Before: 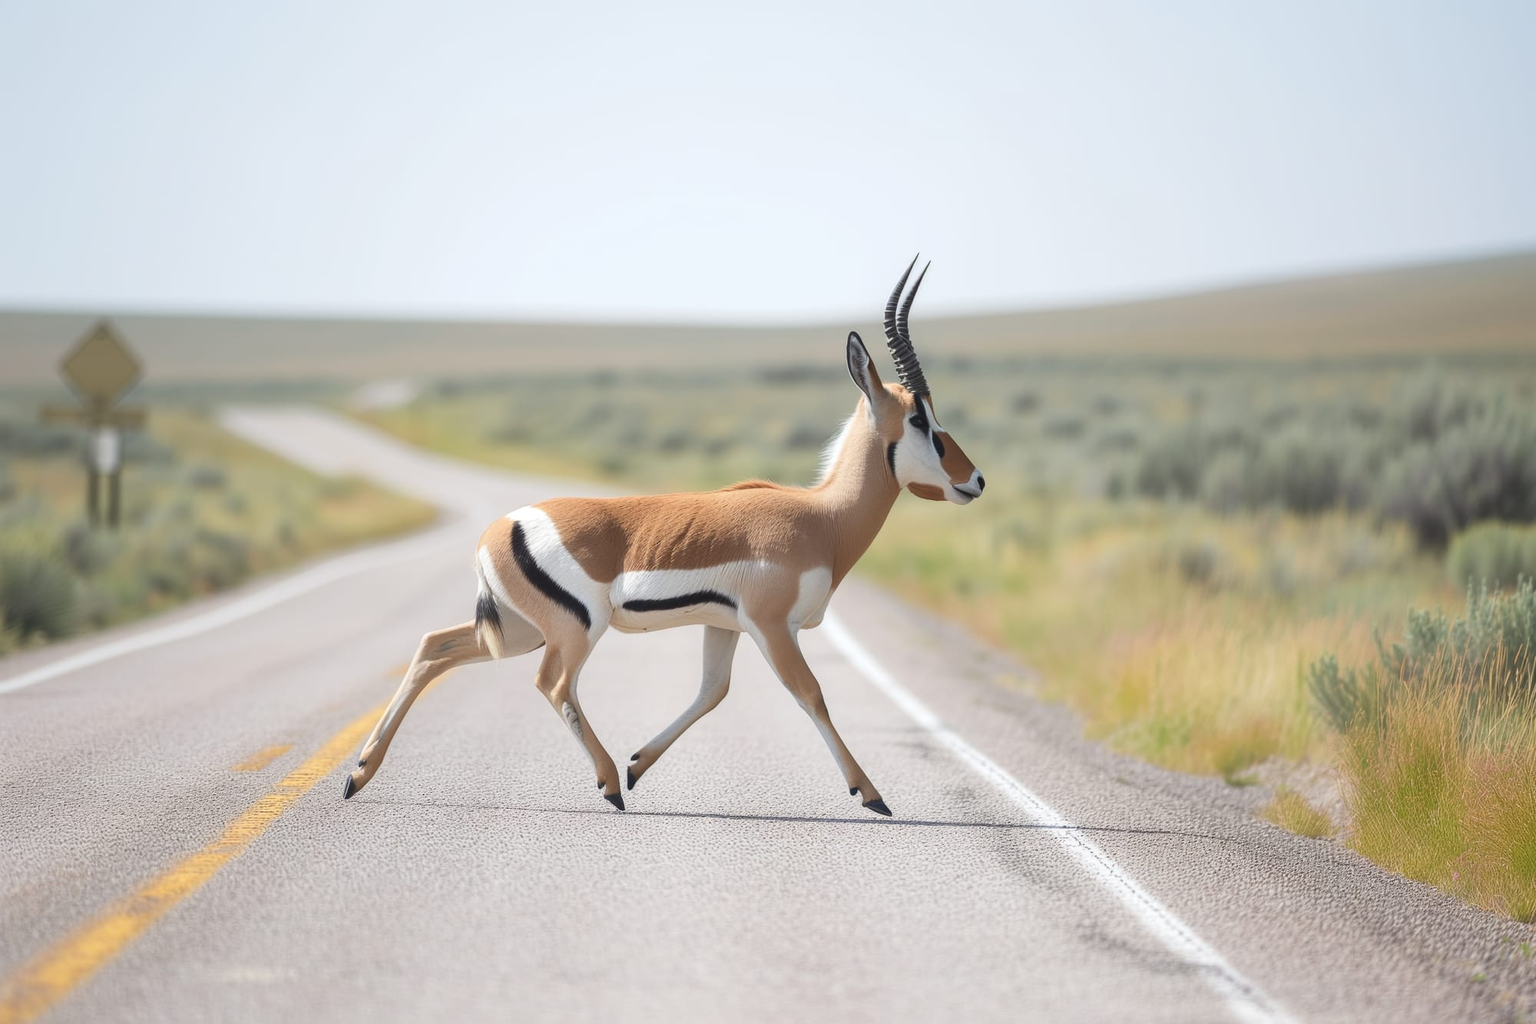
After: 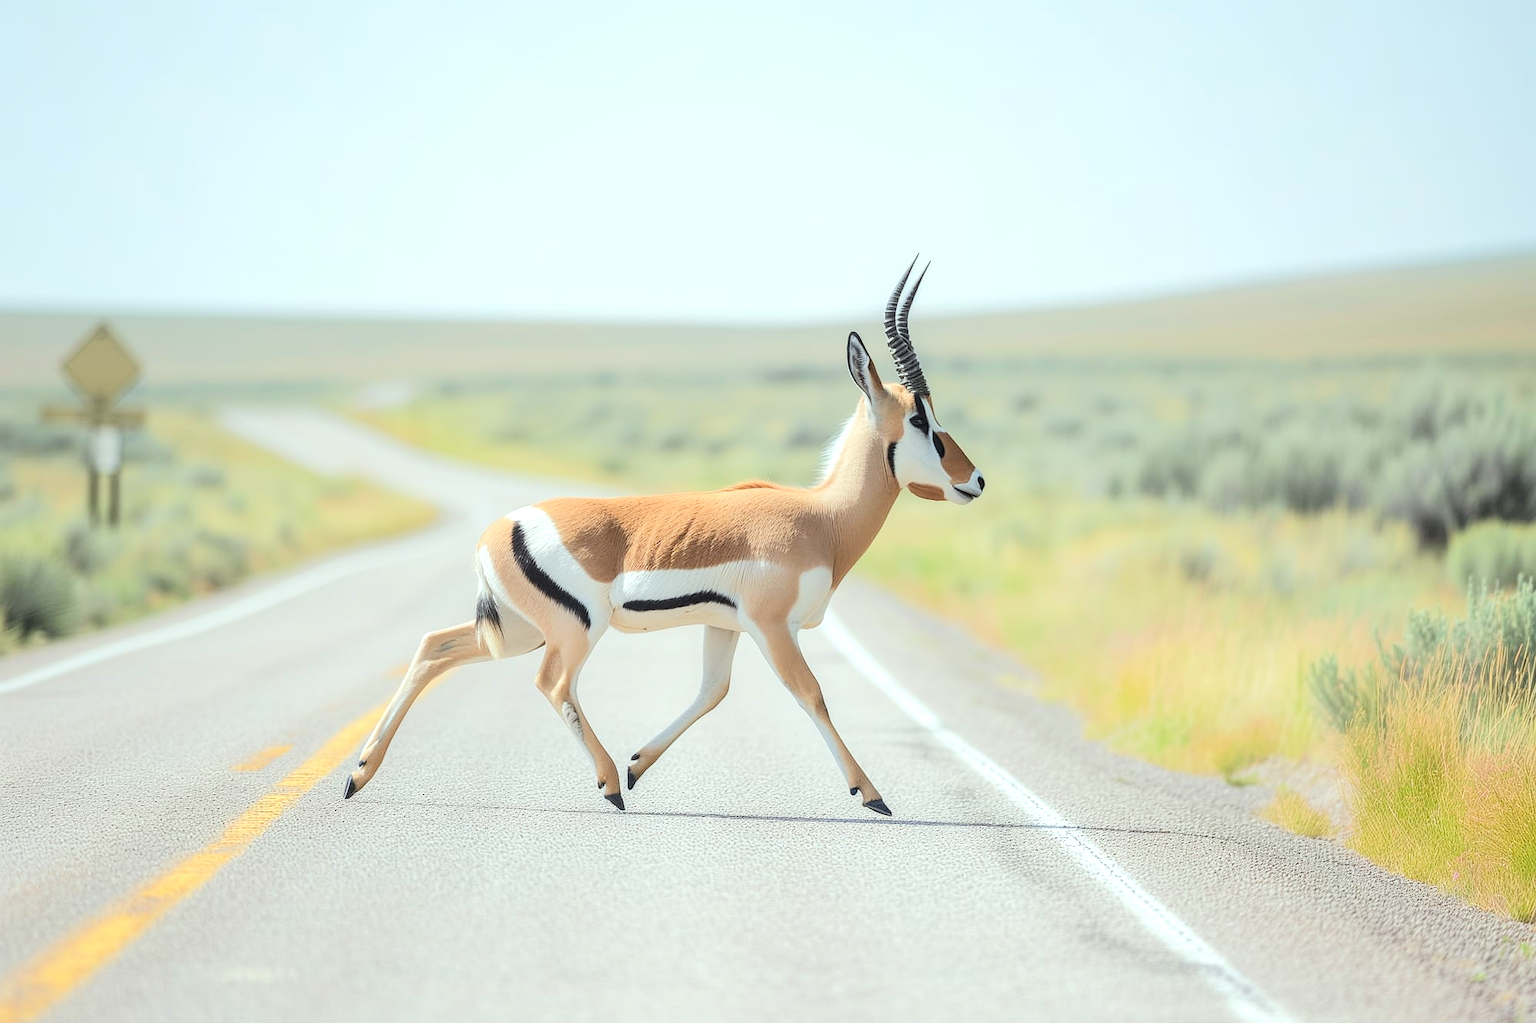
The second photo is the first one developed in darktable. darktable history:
sharpen: radius 1.008
tone equalizer: -7 EV 0.159 EV, -6 EV 0.605 EV, -5 EV 1.12 EV, -4 EV 1.32 EV, -3 EV 1.17 EV, -2 EV 0.6 EV, -1 EV 0.145 EV, edges refinement/feathering 500, mask exposure compensation -1.57 EV, preserve details no
color correction: highlights a* -6.37, highlights b* 0.748
local contrast: detail 130%
